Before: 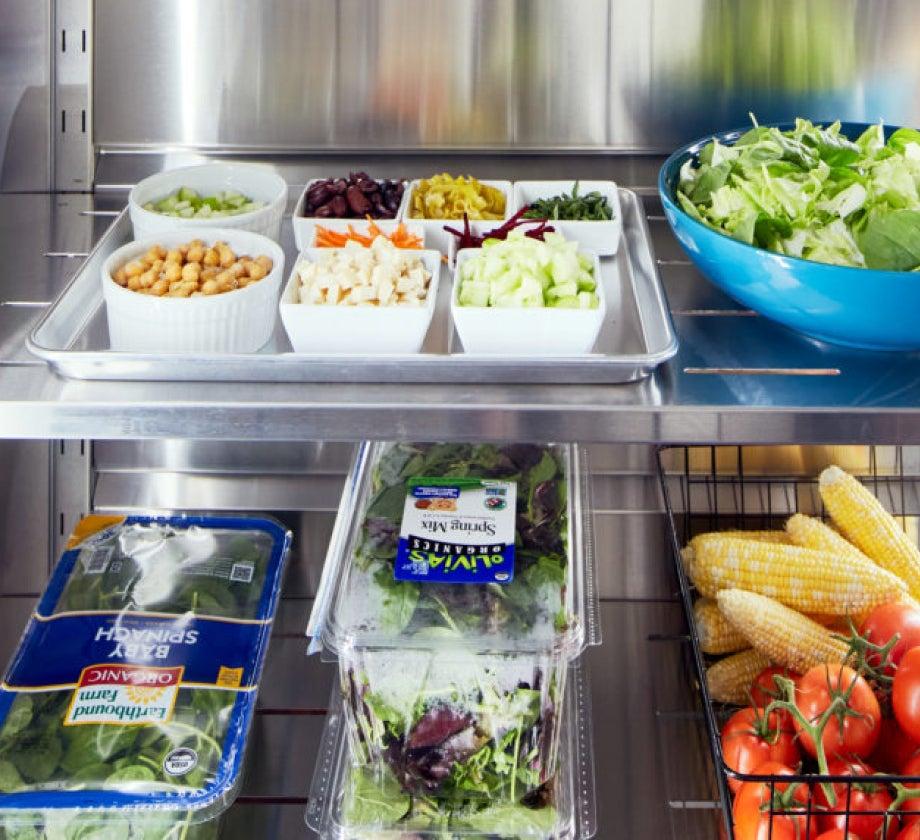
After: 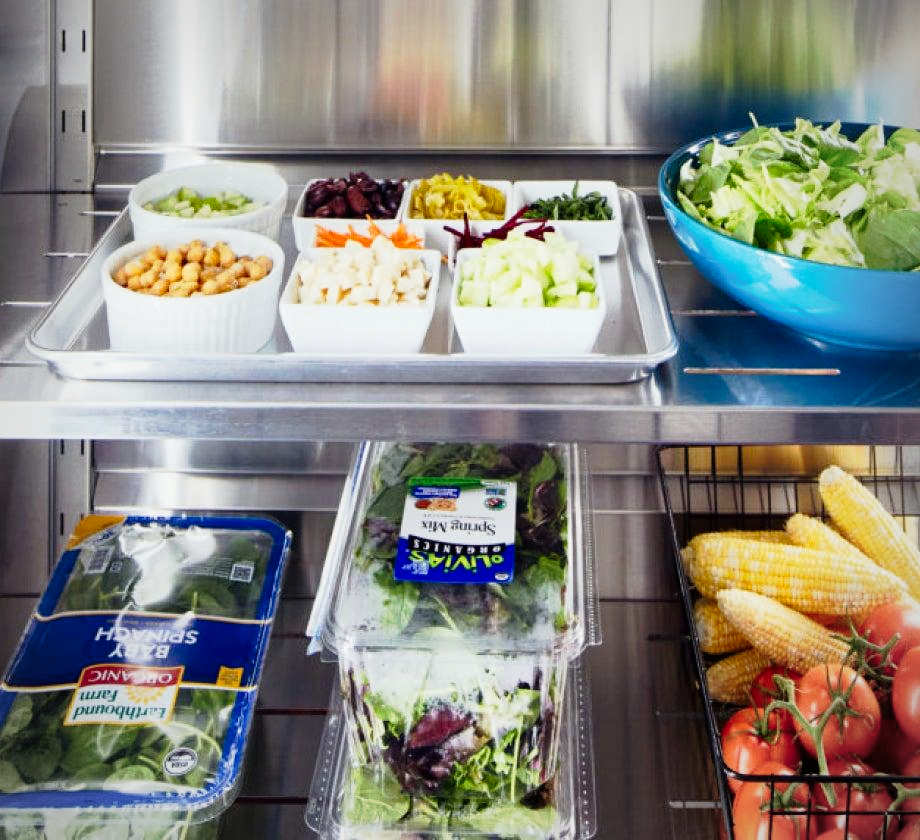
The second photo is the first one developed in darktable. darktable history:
tone curve: curves: ch0 [(0, 0) (0.139, 0.081) (0.304, 0.259) (0.502, 0.505) (0.683, 0.676) (0.761, 0.773) (0.858, 0.858) (0.987, 0.945)]; ch1 [(0, 0) (0.172, 0.123) (0.304, 0.288) (0.414, 0.44) (0.472, 0.473) (0.502, 0.508) (0.54, 0.543) (0.583, 0.601) (0.638, 0.654) (0.741, 0.783) (1, 1)]; ch2 [(0, 0) (0.411, 0.424) (0.485, 0.476) (0.502, 0.502) (0.557, 0.54) (0.631, 0.576) (1, 1)], preserve colors none
exposure: exposure 0.2 EV, compensate exposure bias true, compensate highlight preservation false
vignetting: fall-off radius 61.18%
